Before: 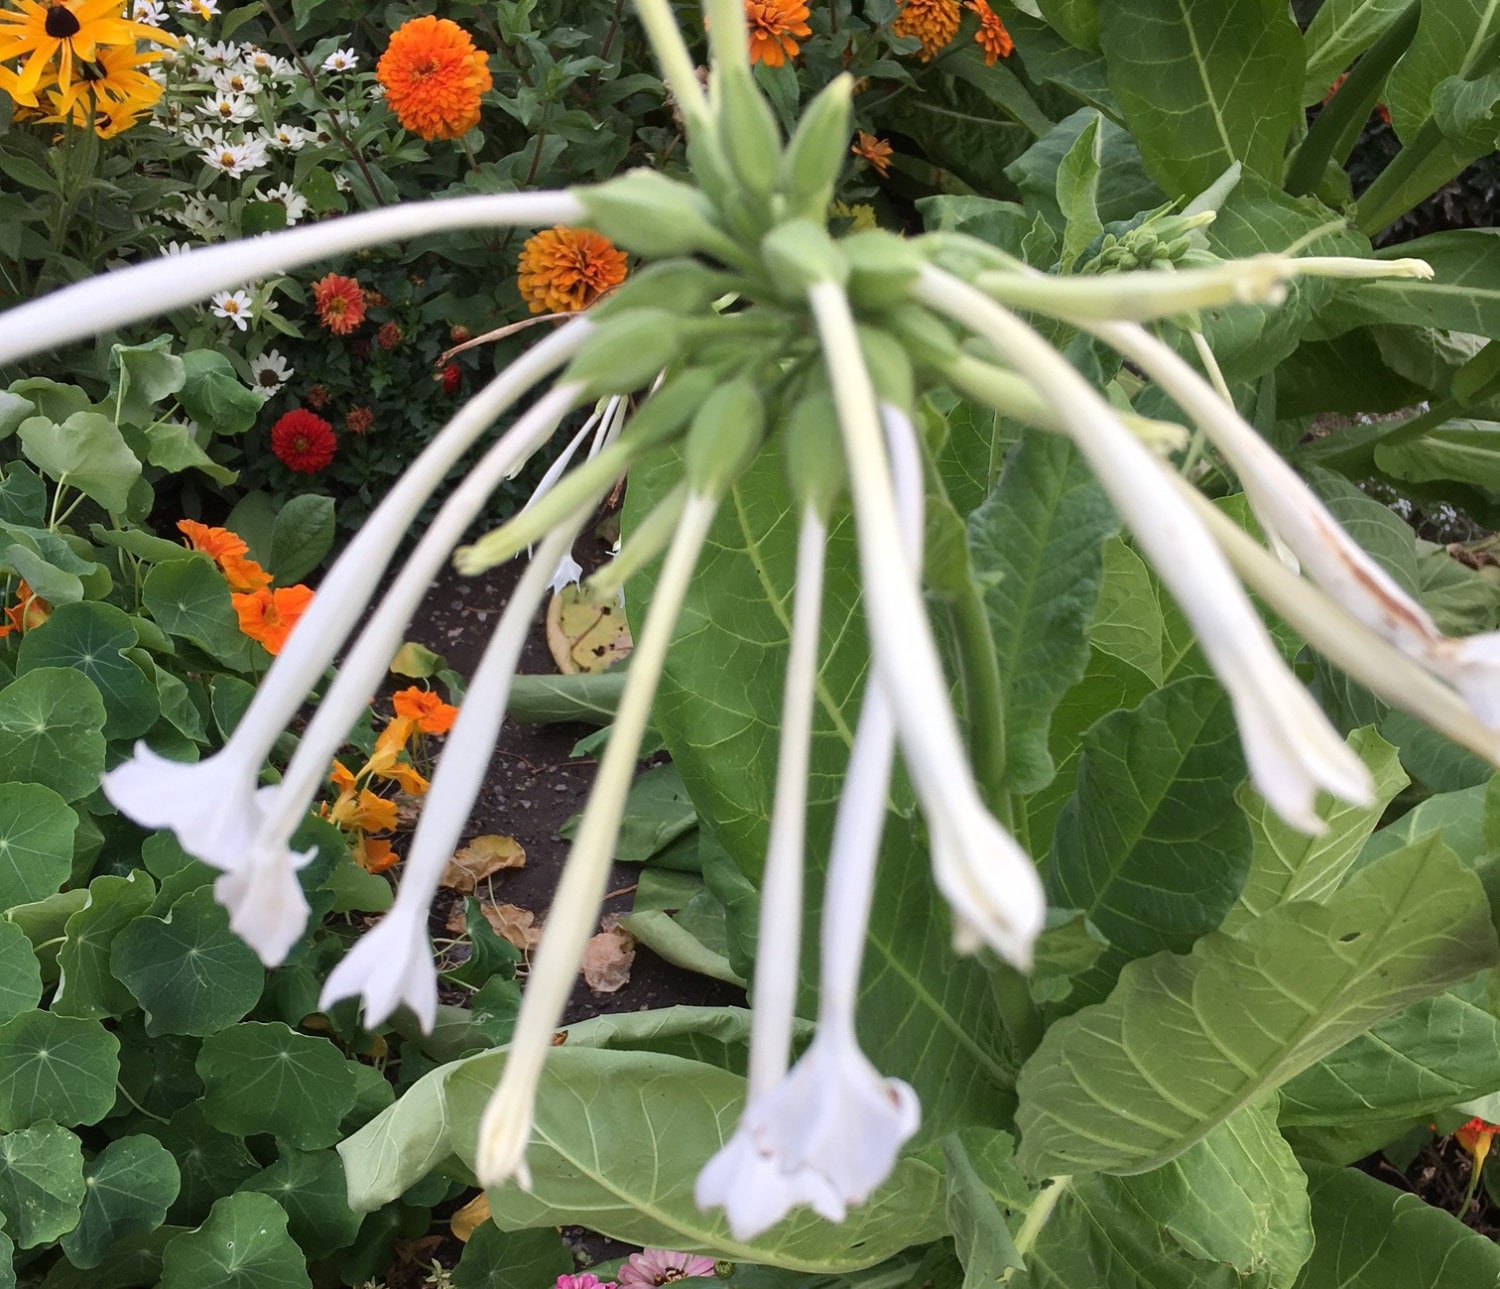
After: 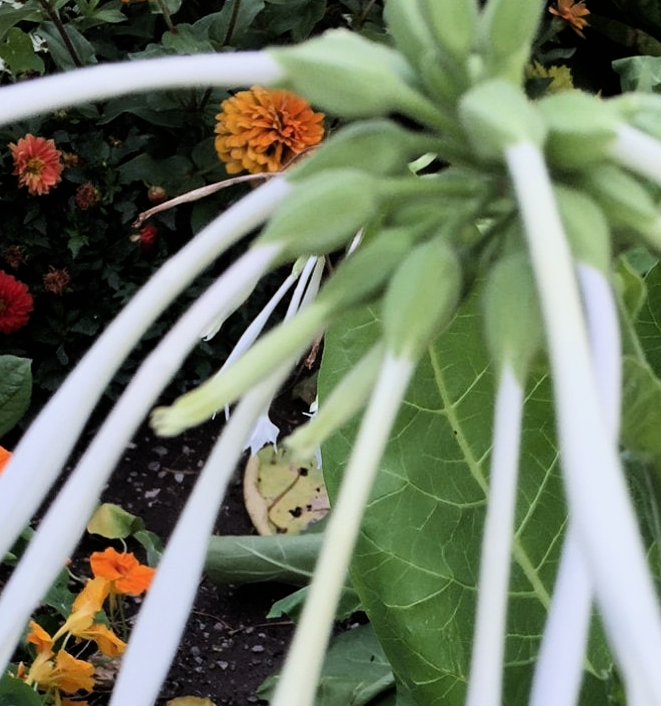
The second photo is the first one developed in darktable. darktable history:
white balance: red 0.954, blue 1.079
filmic rgb: black relative exposure -16 EV, white relative exposure 6.29 EV, hardness 5.1, contrast 1.35
crop: left 20.248%, top 10.86%, right 35.675%, bottom 34.321%
